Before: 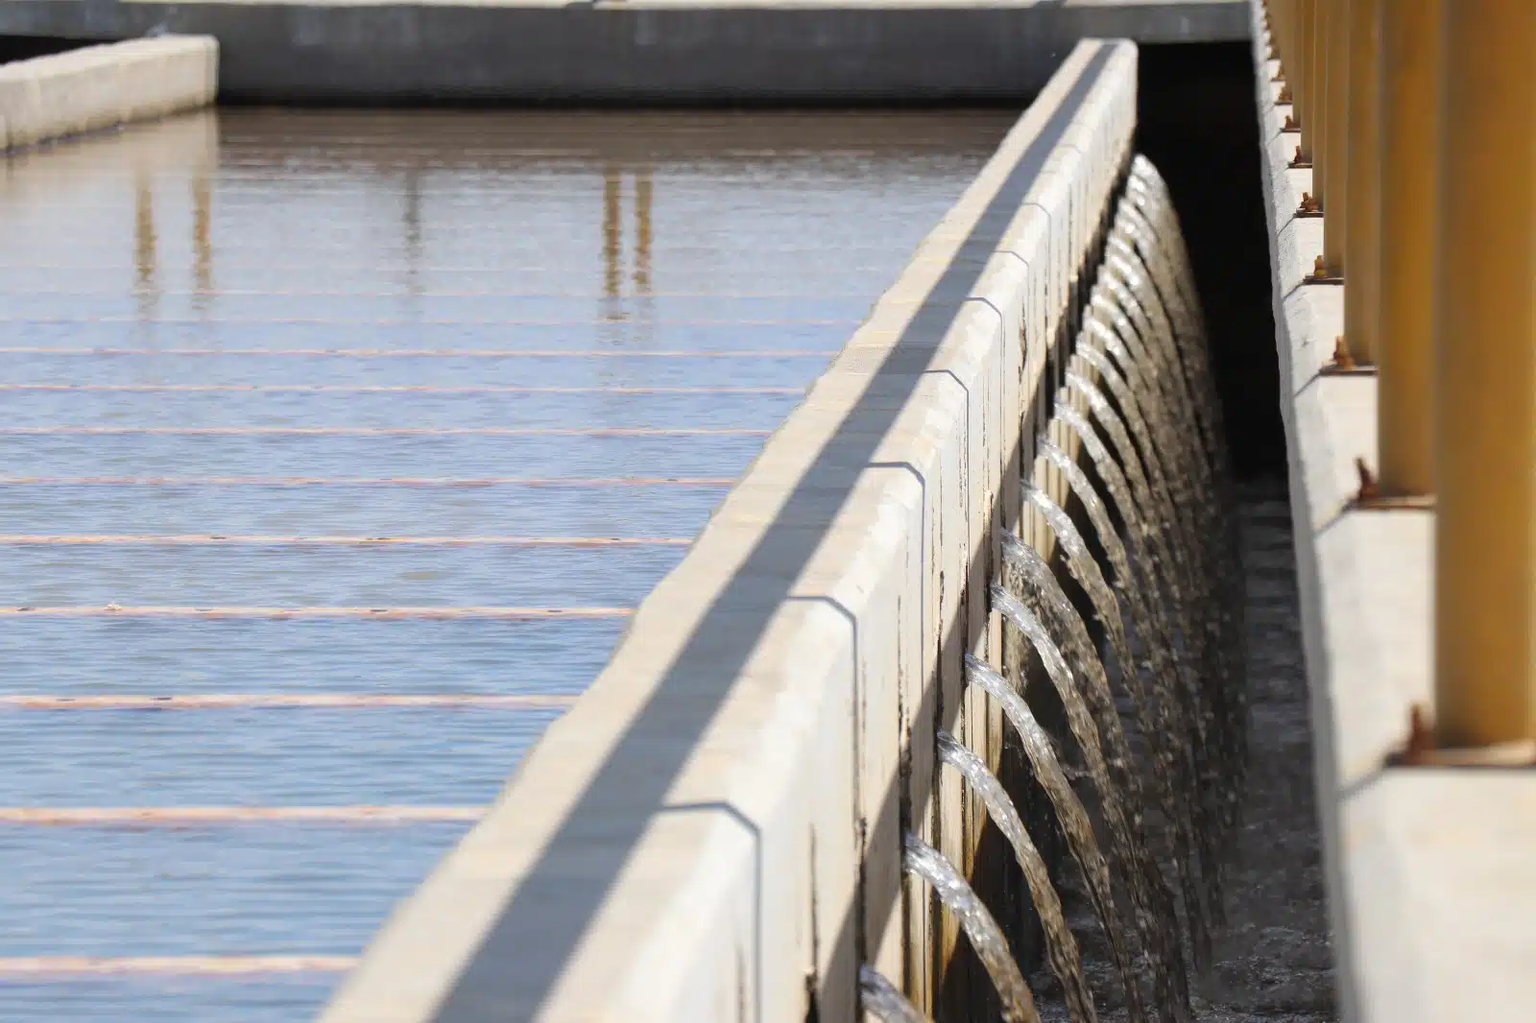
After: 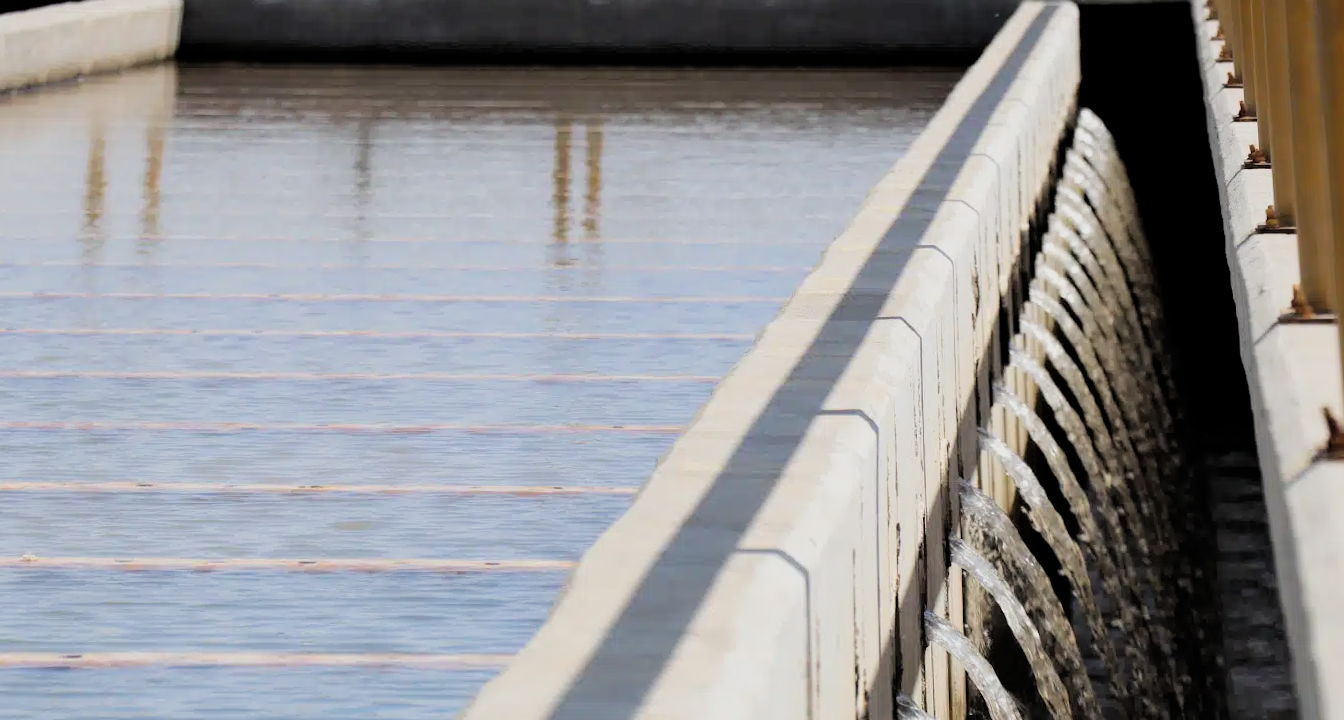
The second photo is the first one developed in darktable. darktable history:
filmic rgb: black relative exposure -5 EV, white relative exposure 3.5 EV, hardness 3.19, contrast 1.2, highlights saturation mix -50%
rotate and perspective: rotation 0.215°, lens shift (vertical) -0.139, crop left 0.069, crop right 0.939, crop top 0.002, crop bottom 0.996
crop: left 1.509%, top 3.452%, right 7.696%, bottom 28.452%
